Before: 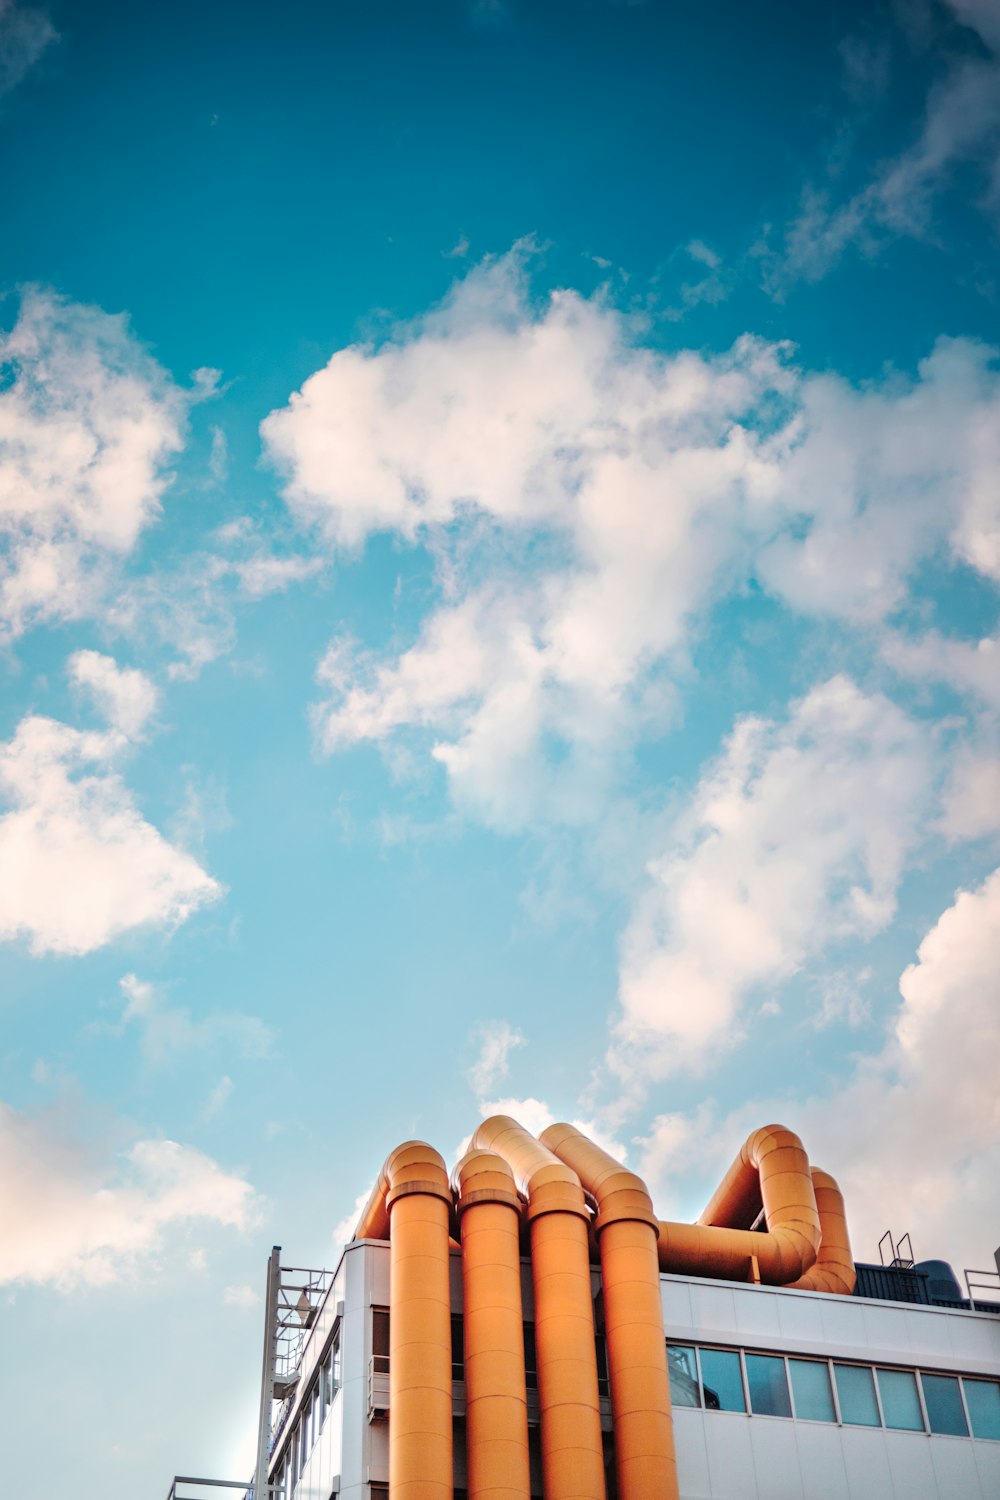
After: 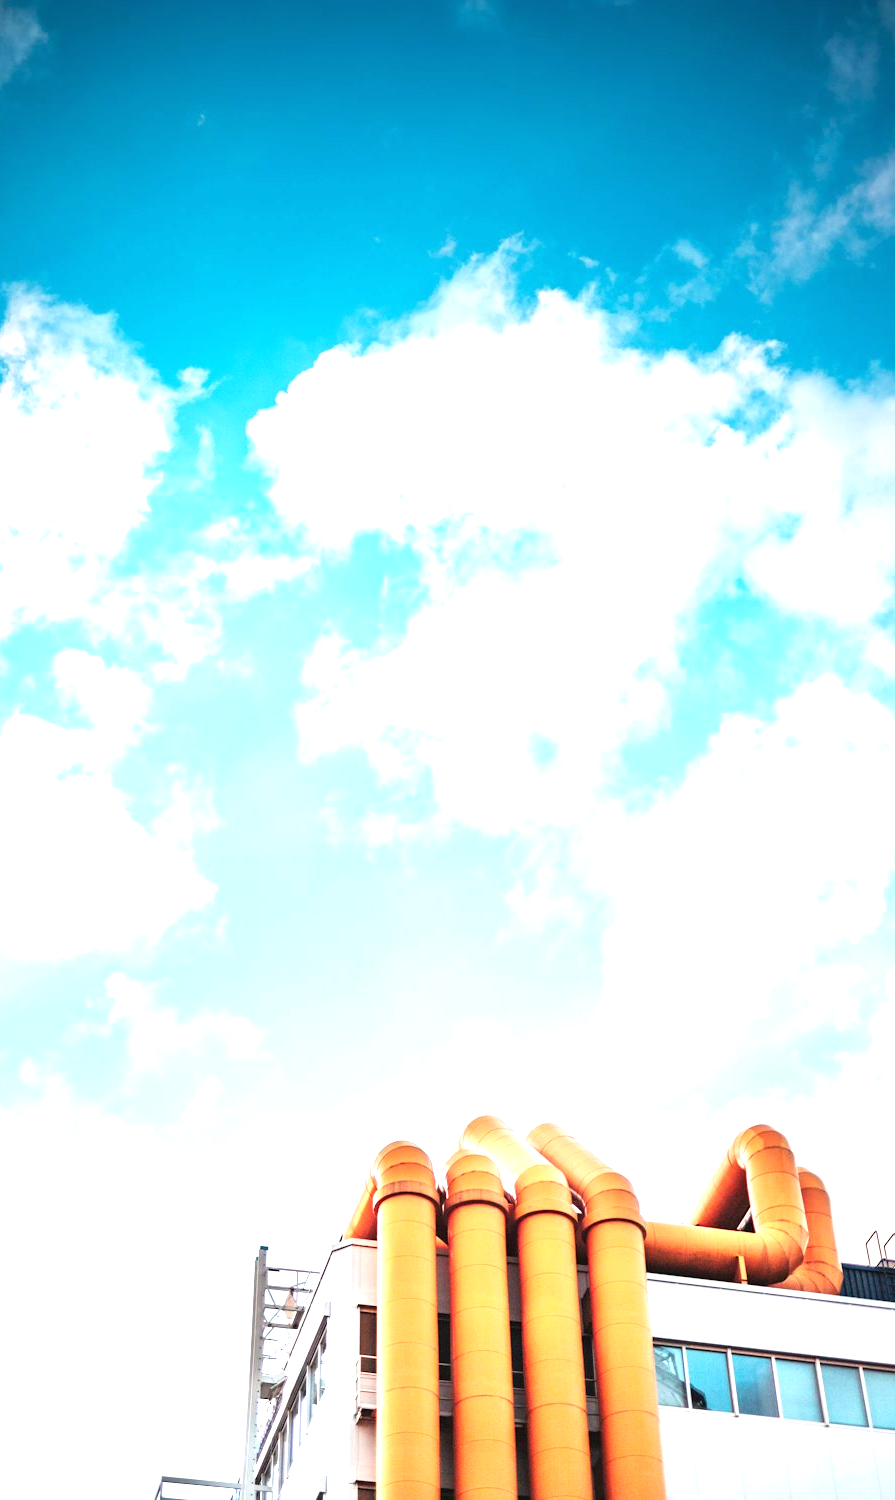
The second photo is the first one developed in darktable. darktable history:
exposure: black level correction 0, exposure 1.384 EV, compensate highlight preservation false
crop and rotate: left 1.373%, right 9.11%
